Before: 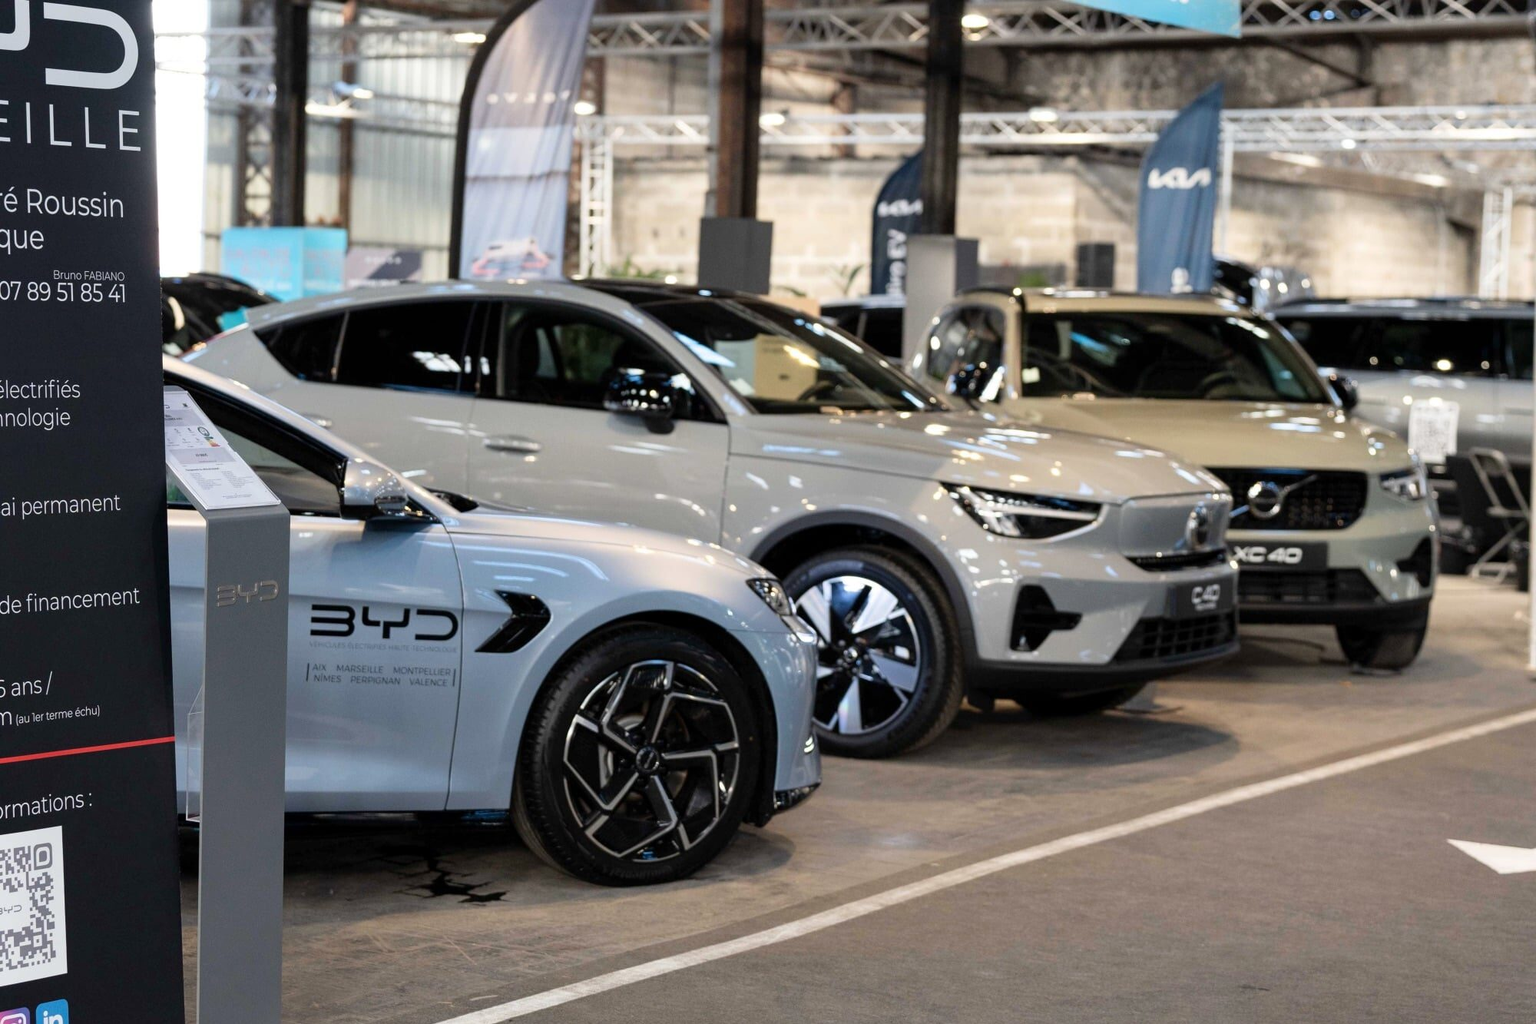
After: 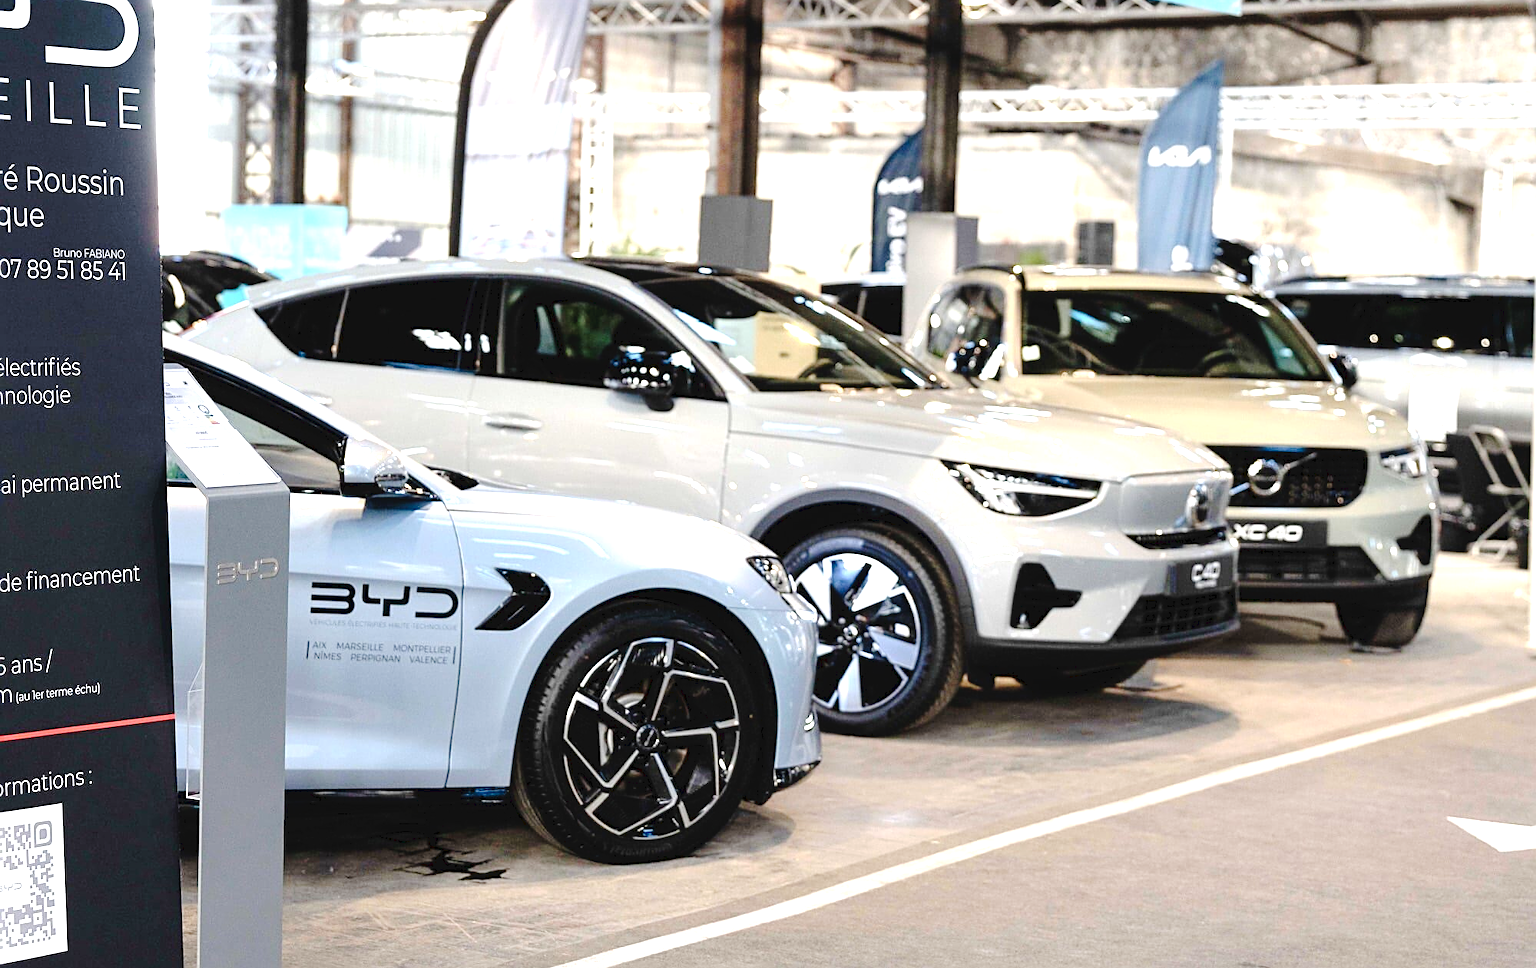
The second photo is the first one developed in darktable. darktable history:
exposure: black level correction 0, exposure 1.197 EV, compensate highlight preservation false
sharpen: on, module defaults
crop and rotate: top 2.178%, bottom 3.203%
tone curve: curves: ch0 [(0, 0) (0.003, 0.047) (0.011, 0.05) (0.025, 0.053) (0.044, 0.057) (0.069, 0.062) (0.1, 0.084) (0.136, 0.115) (0.177, 0.159) (0.224, 0.216) (0.277, 0.289) (0.335, 0.382) (0.399, 0.474) (0.468, 0.561) (0.543, 0.636) (0.623, 0.705) (0.709, 0.778) (0.801, 0.847) (0.898, 0.916) (1, 1)], preserve colors none
